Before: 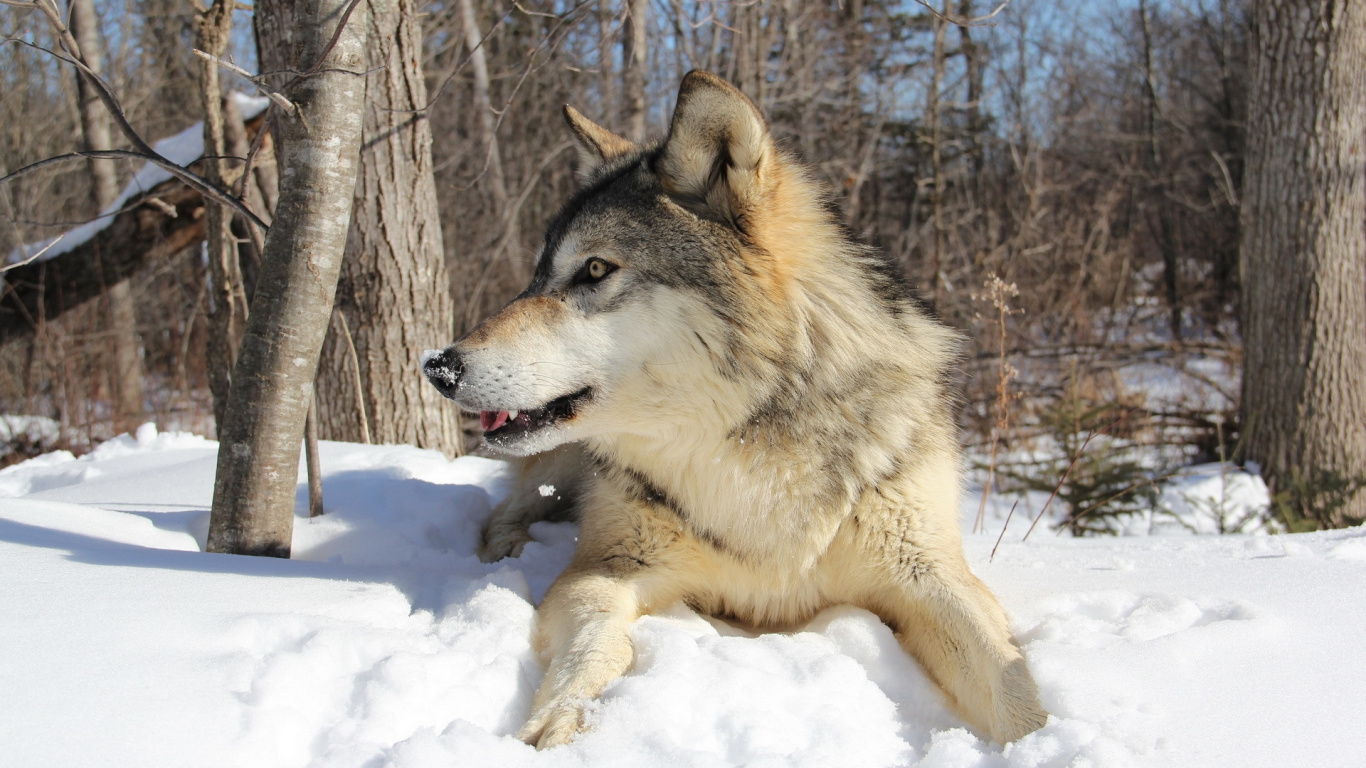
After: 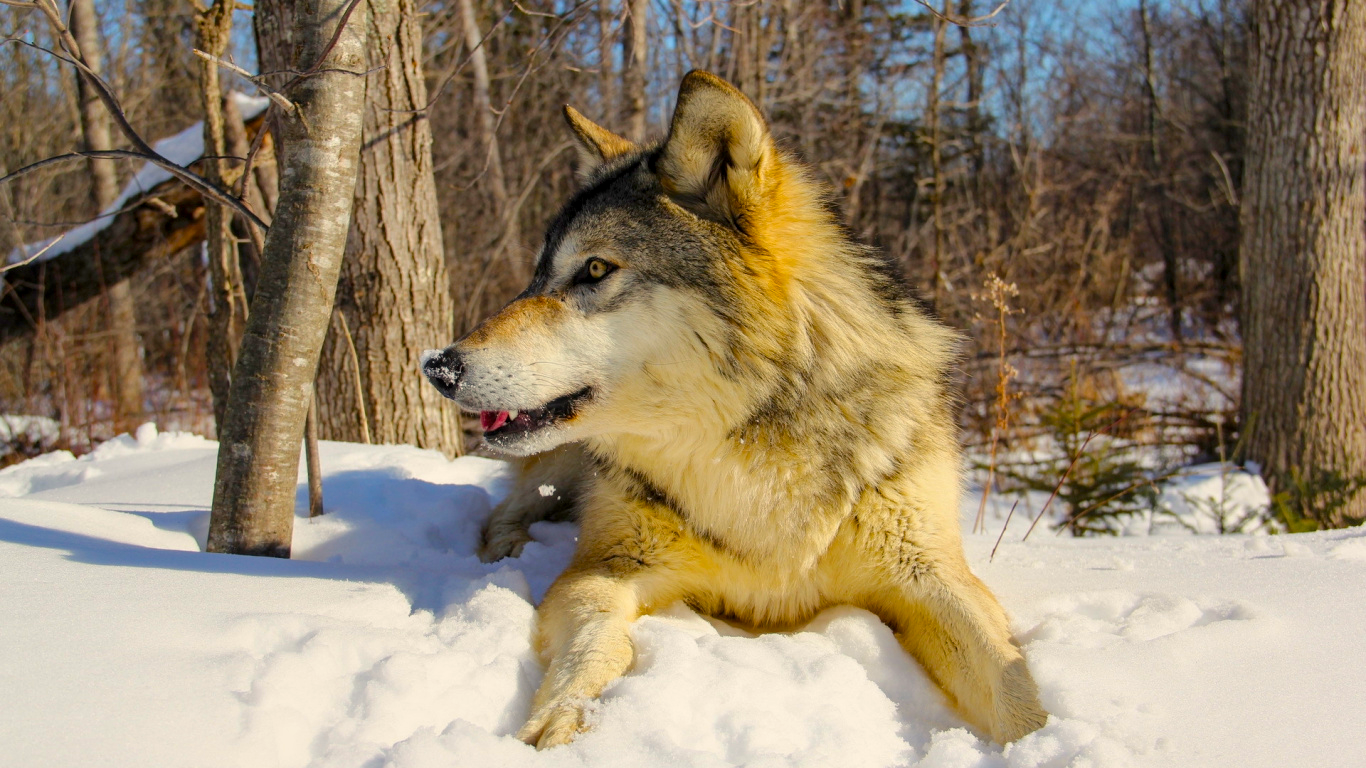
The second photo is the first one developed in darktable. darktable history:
exposure: exposure -0.208 EV, compensate highlight preservation false
local contrast: on, module defaults
color balance rgb: highlights gain › chroma 3.097%, highlights gain › hue 76.48°, perceptual saturation grading › global saturation 36.723%, perceptual saturation grading › shadows 35.731%, global vibrance 34.865%
